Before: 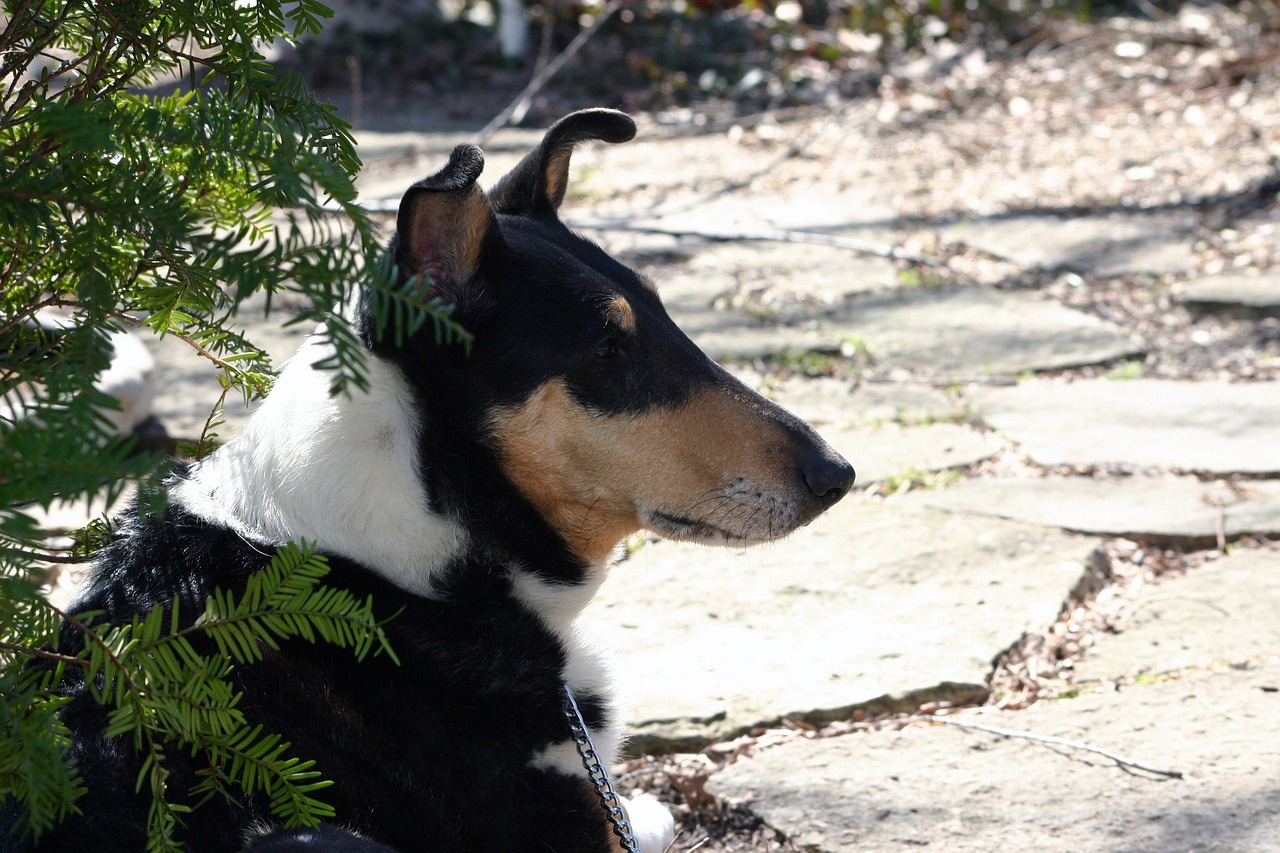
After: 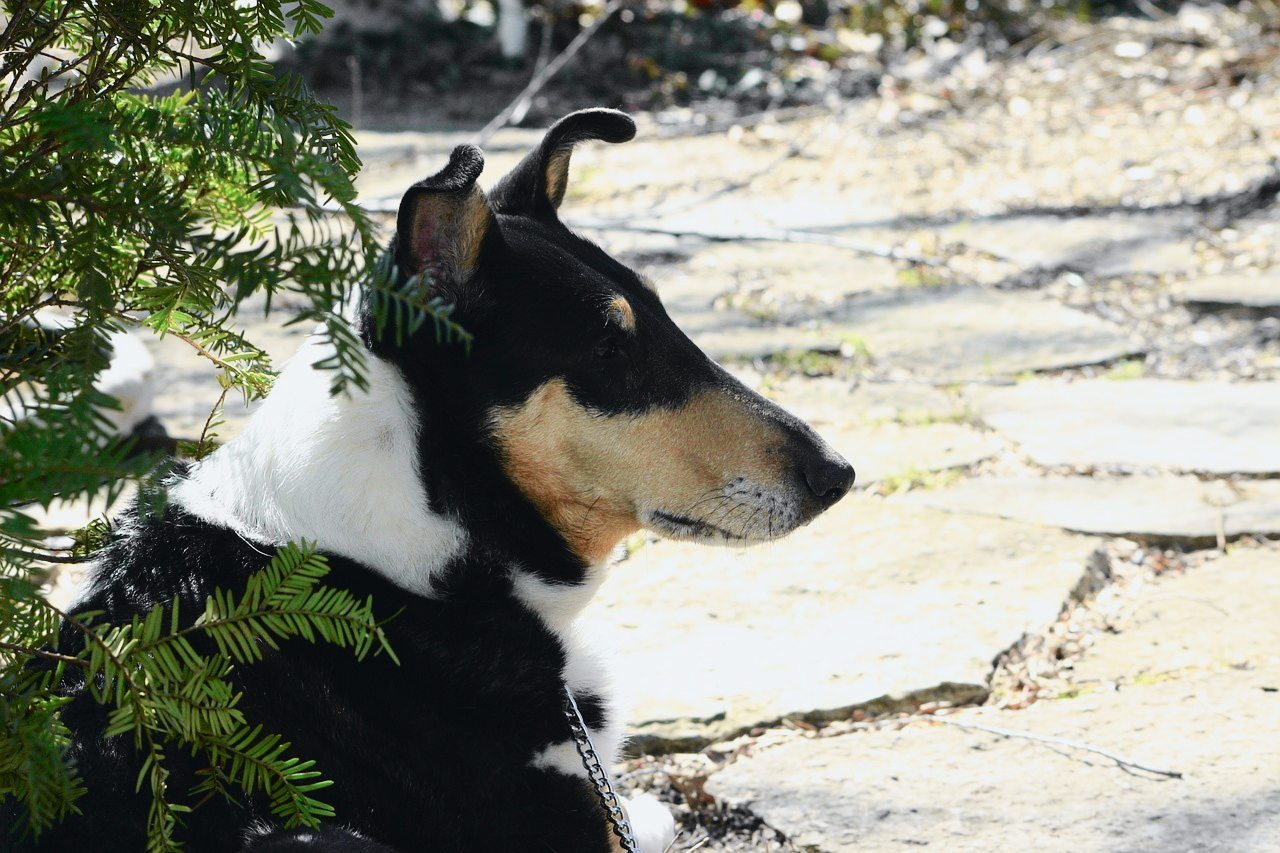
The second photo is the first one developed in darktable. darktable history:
tone curve: curves: ch0 [(0, 0.026) (0.104, 0.1) (0.233, 0.262) (0.398, 0.507) (0.498, 0.621) (0.65, 0.757) (0.835, 0.883) (1, 0.961)]; ch1 [(0, 0) (0.346, 0.307) (0.408, 0.369) (0.453, 0.457) (0.482, 0.476) (0.502, 0.498) (0.521, 0.503) (0.553, 0.554) (0.638, 0.646) (0.693, 0.727) (1, 1)]; ch2 [(0, 0) (0.366, 0.337) (0.434, 0.46) (0.485, 0.494) (0.5, 0.494) (0.511, 0.508) (0.537, 0.55) (0.579, 0.599) (0.663, 0.67) (1, 1)], color space Lab, independent channels, preserve colors none
